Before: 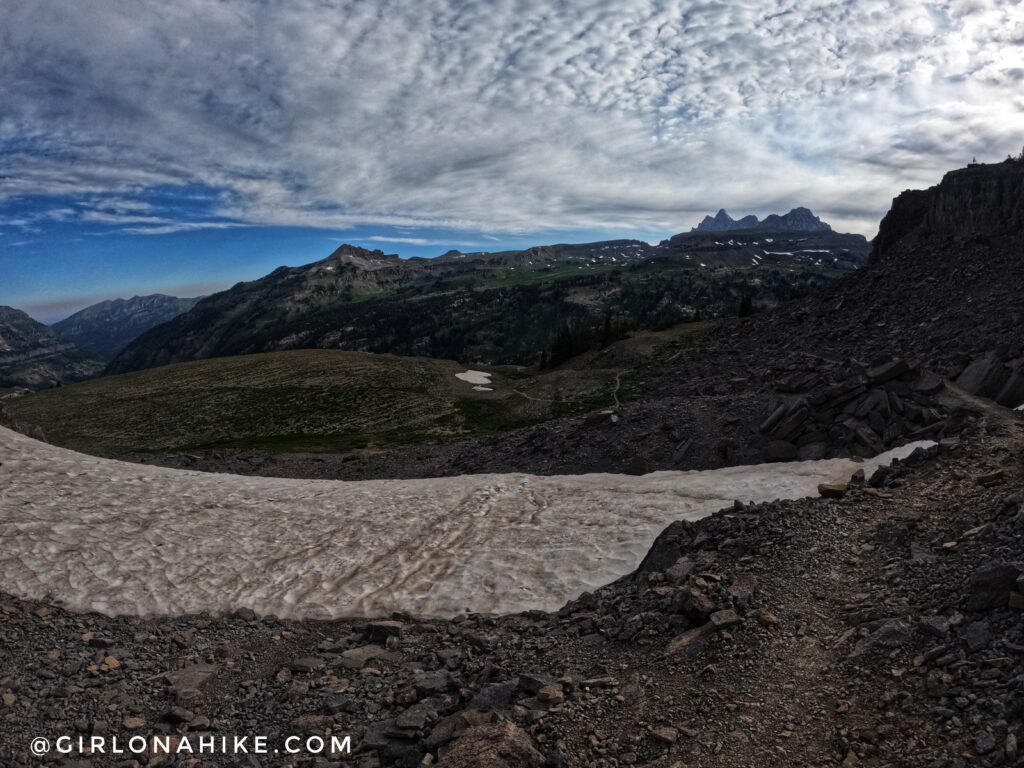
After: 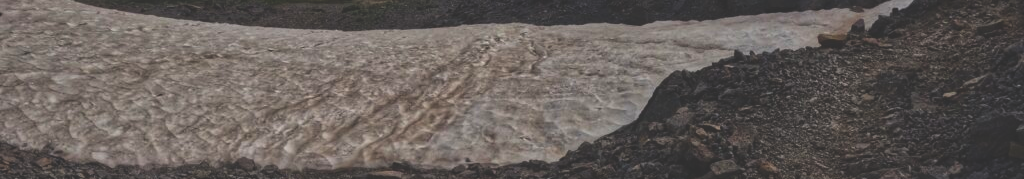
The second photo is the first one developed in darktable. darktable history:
crop and rotate: top 58.72%, bottom 17.96%
velvia: strength 28.47%
exposure: black level correction -0.028, compensate exposure bias true, compensate highlight preservation false
